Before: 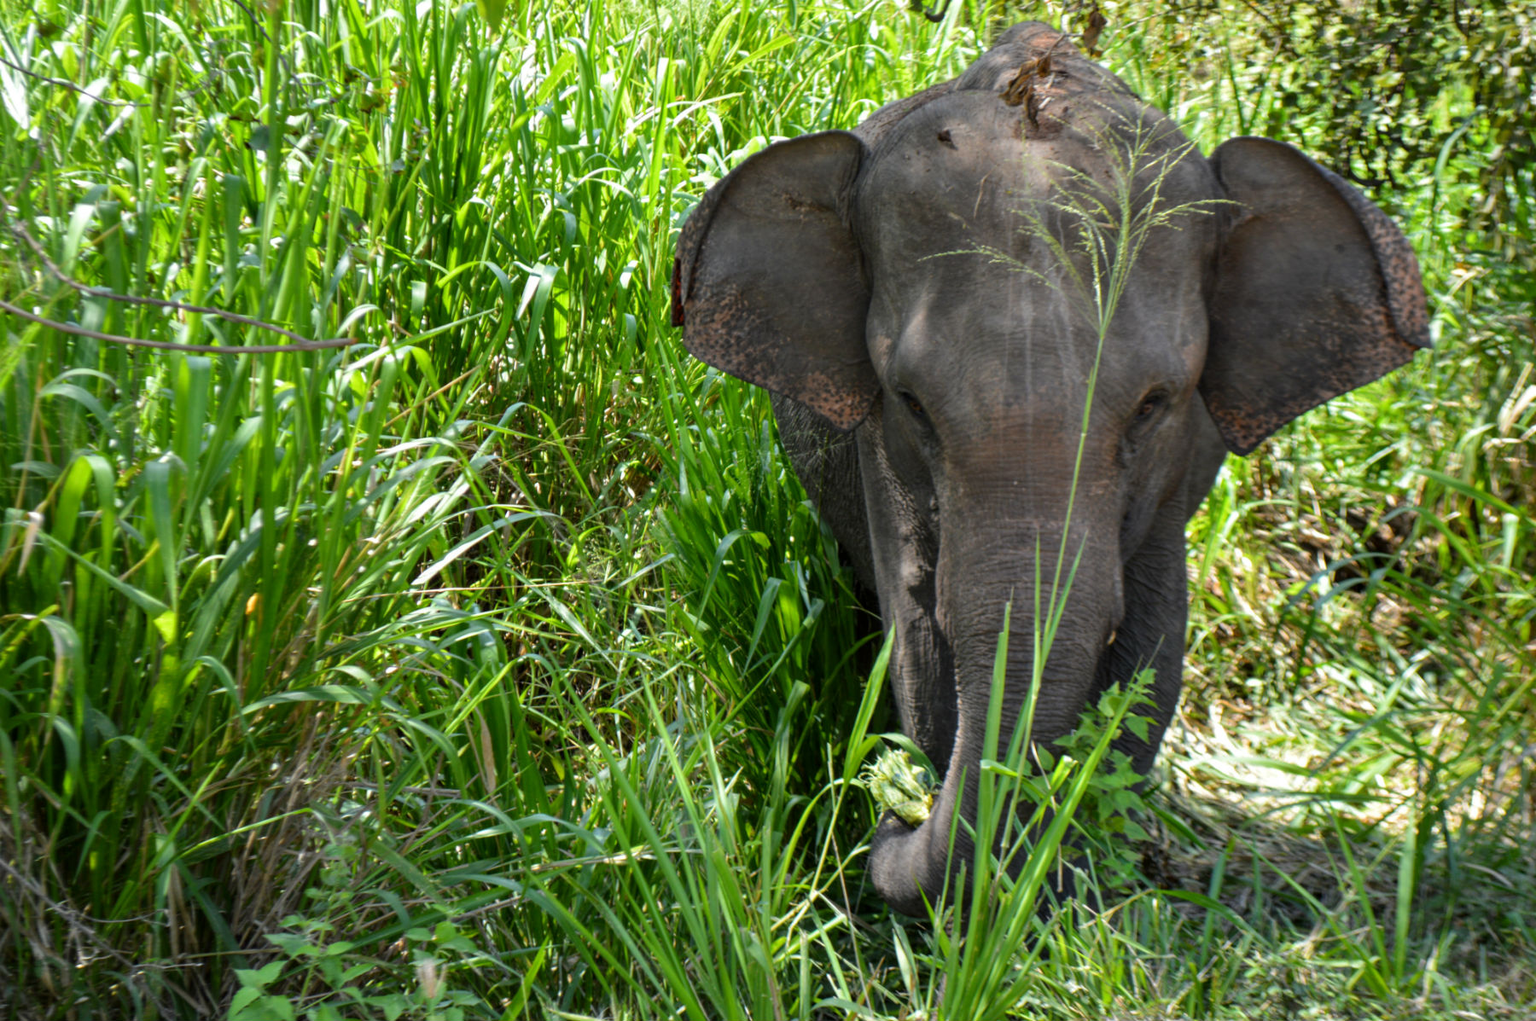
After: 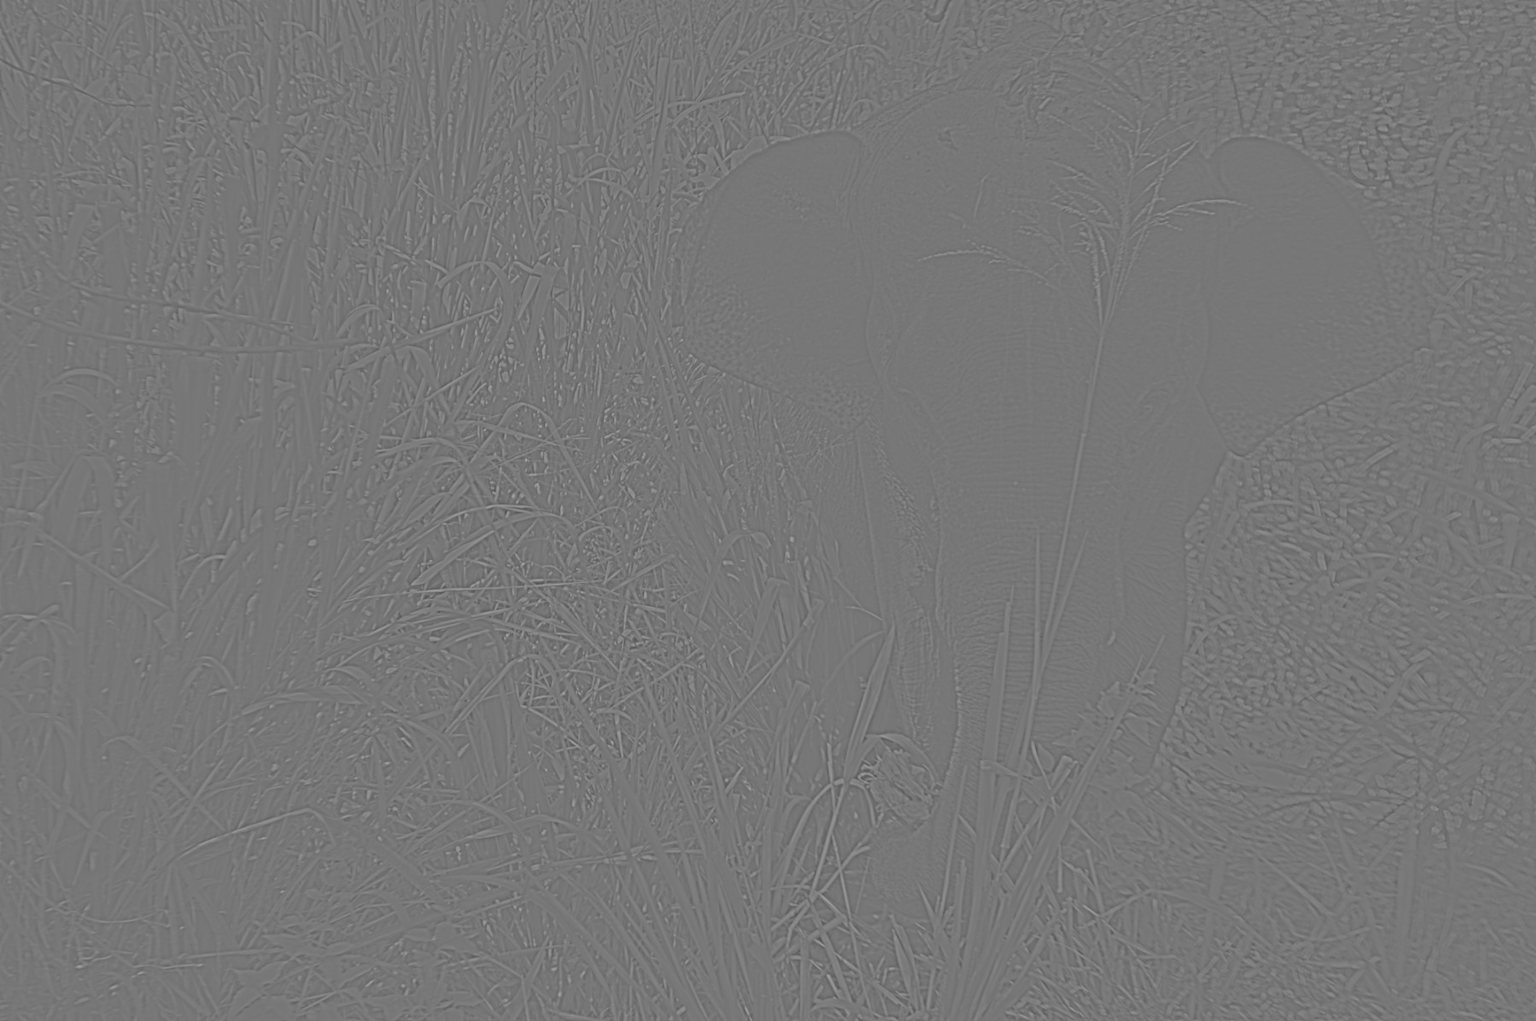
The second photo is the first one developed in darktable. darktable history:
graduated density: density 0.38 EV, hardness 21%, rotation -6.11°, saturation 32%
highpass: sharpness 9.84%, contrast boost 9.94%
